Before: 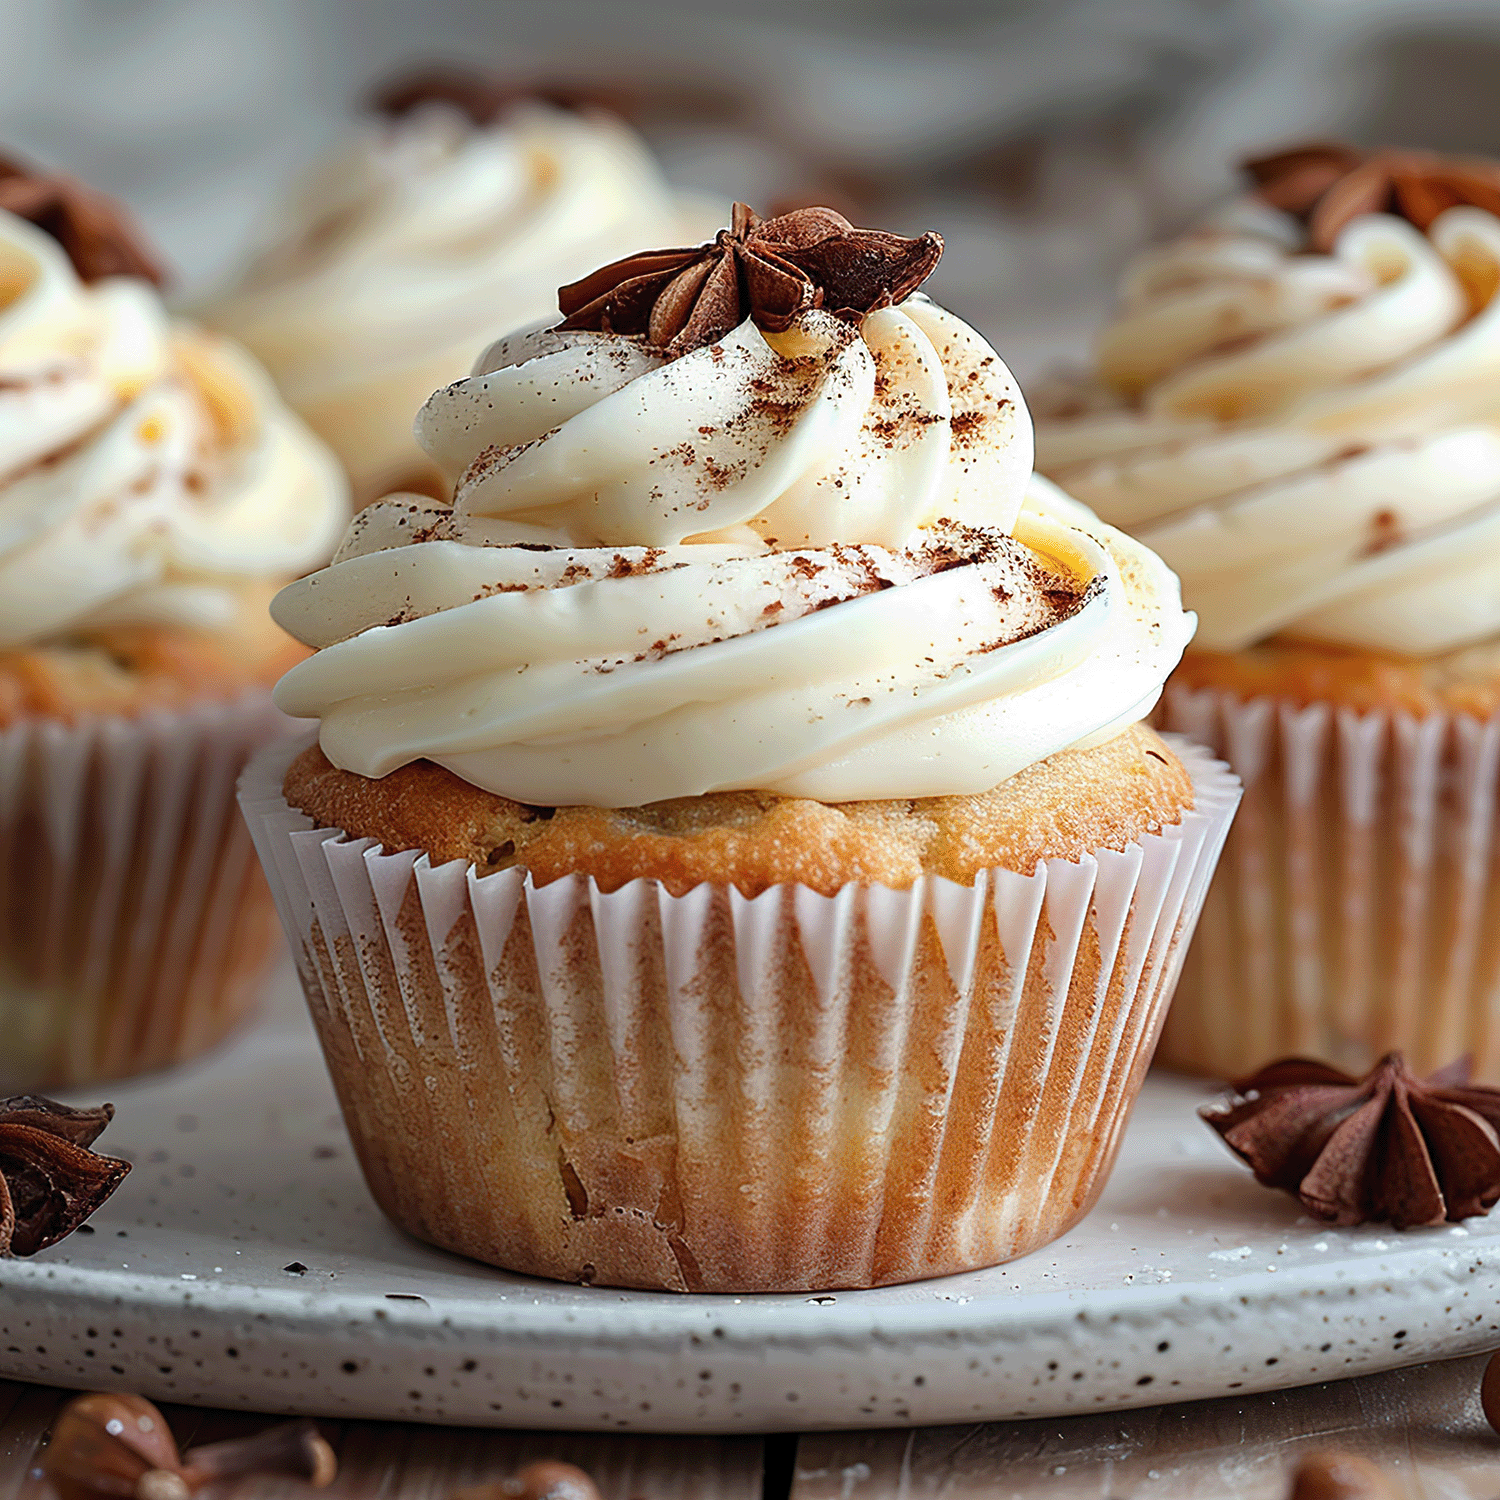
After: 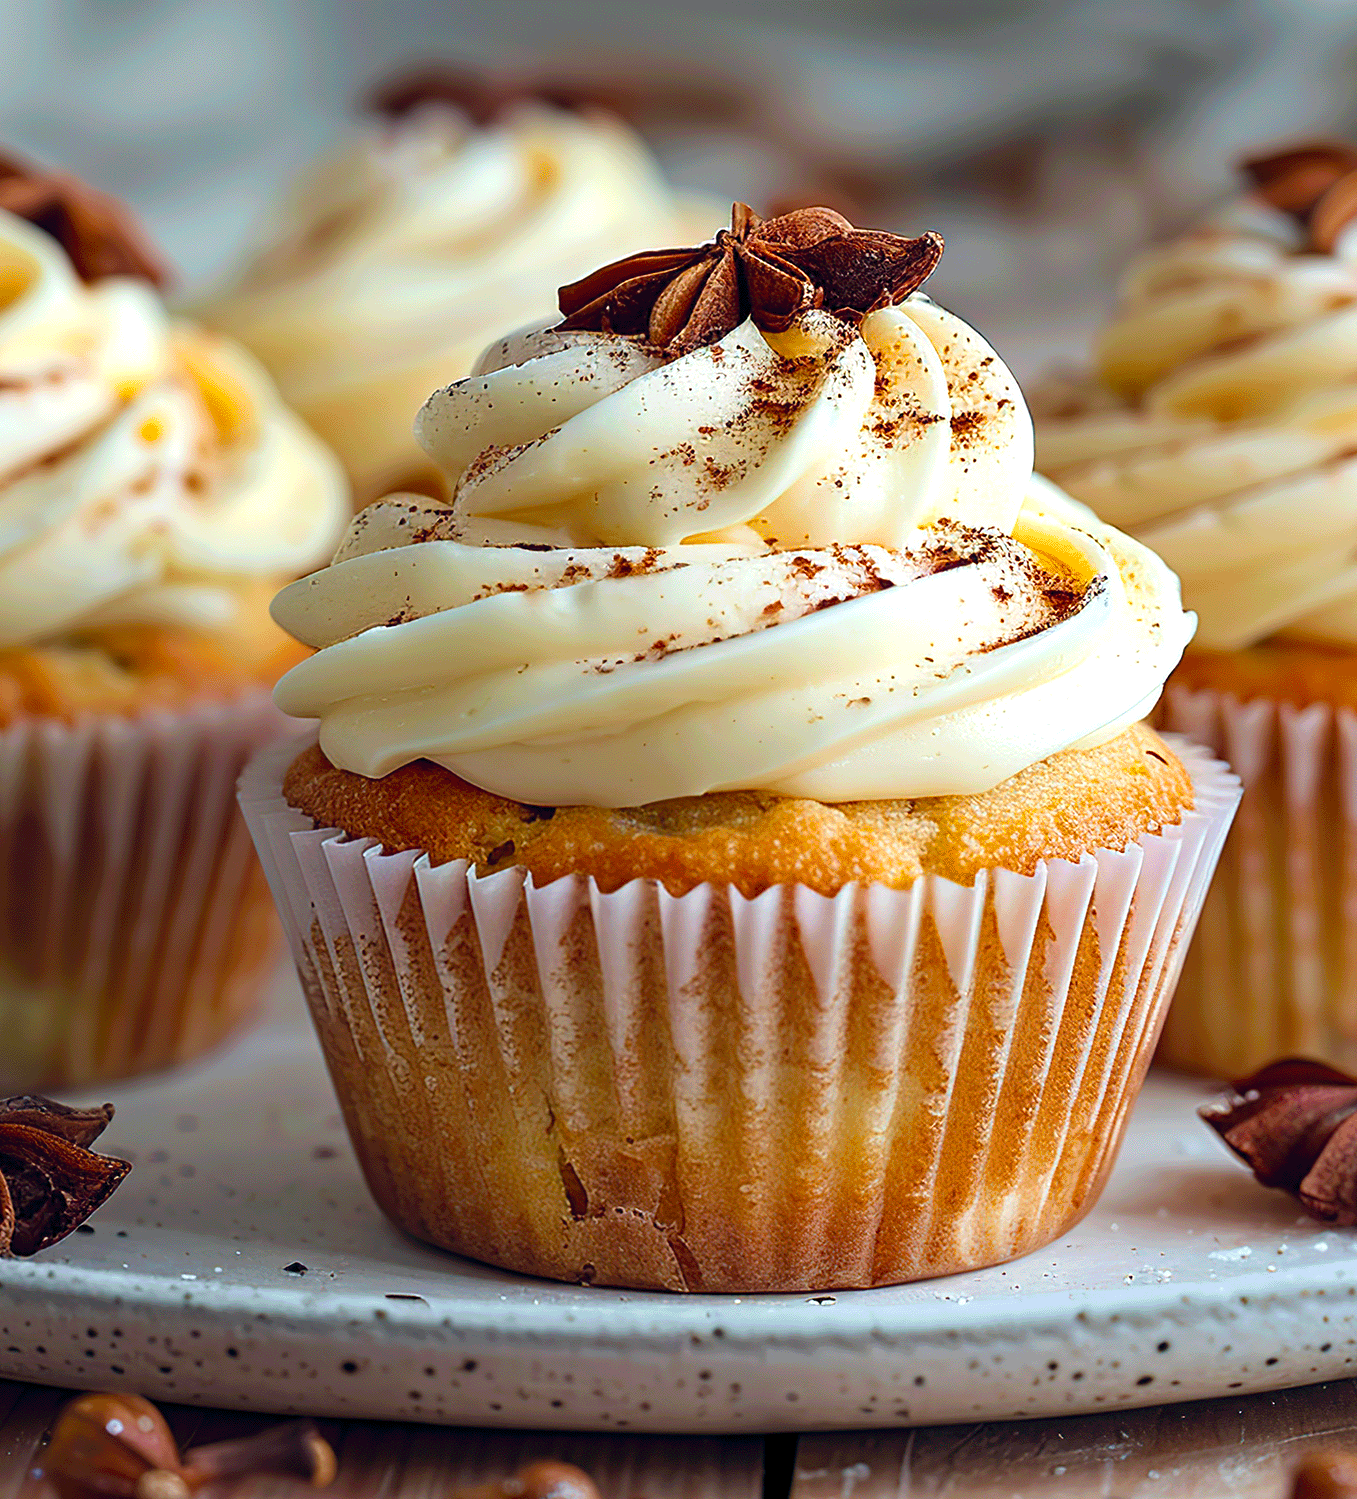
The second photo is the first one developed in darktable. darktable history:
crop: right 9.51%, bottom 0.046%
color balance rgb: global offset › chroma 0.052%, global offset › hue 253.23°, perceptual saturation grading › global saturation 35.842%, perceptual brilliance grading › global brilliance 2.77%, global vibrance 20%
velvia: on, module defaults
